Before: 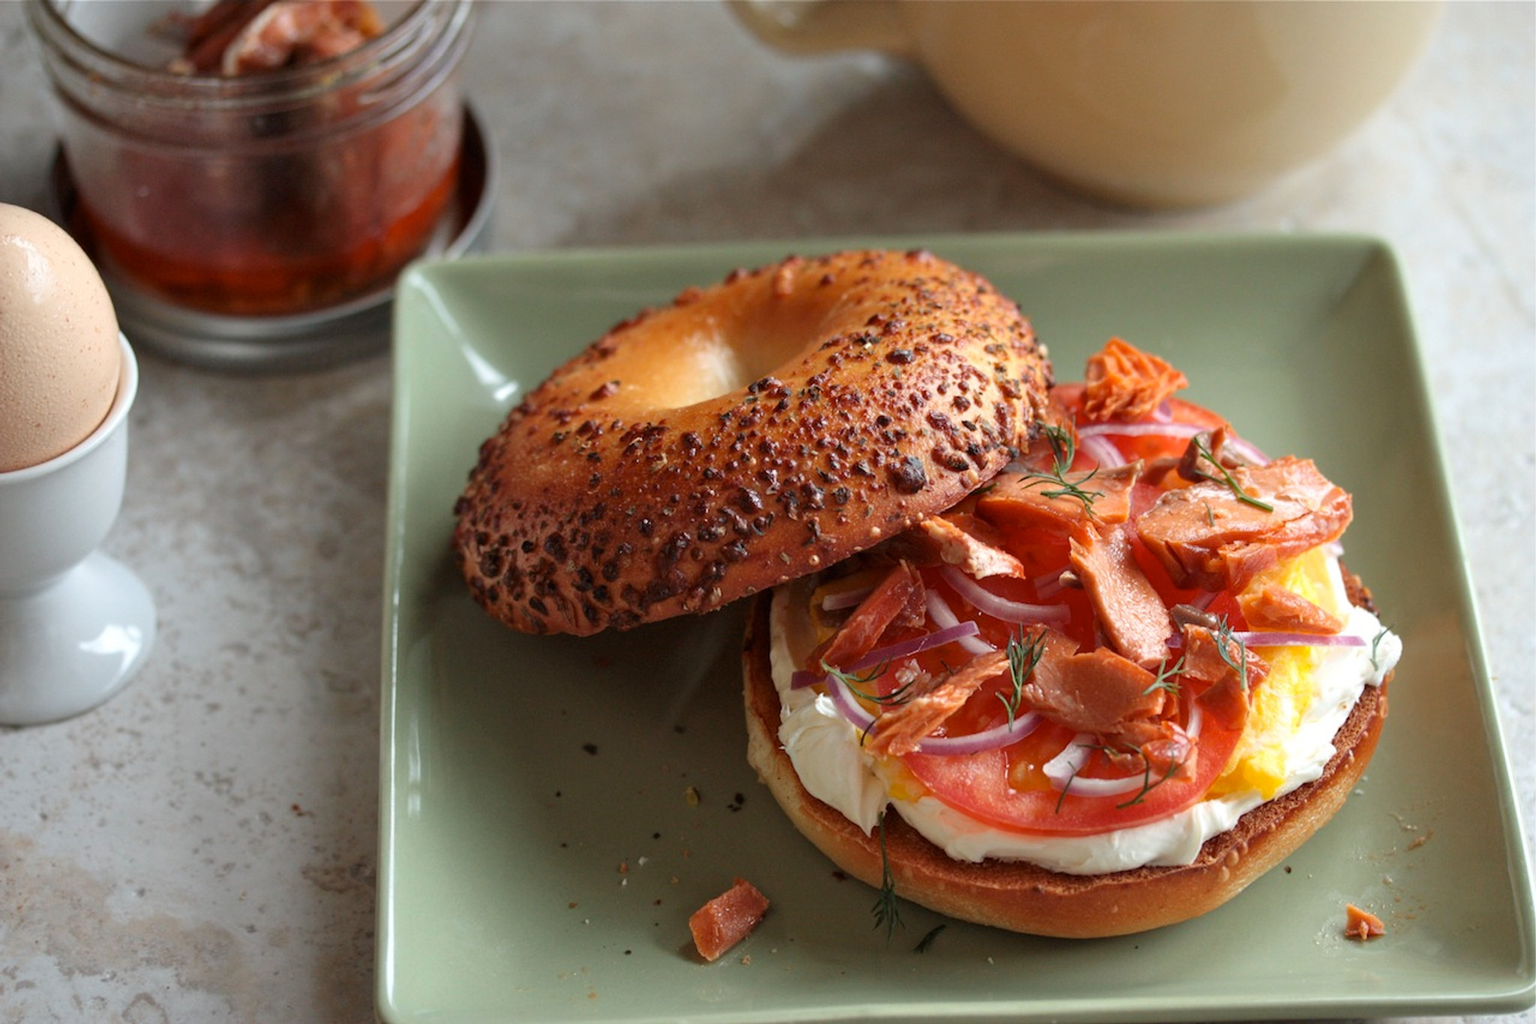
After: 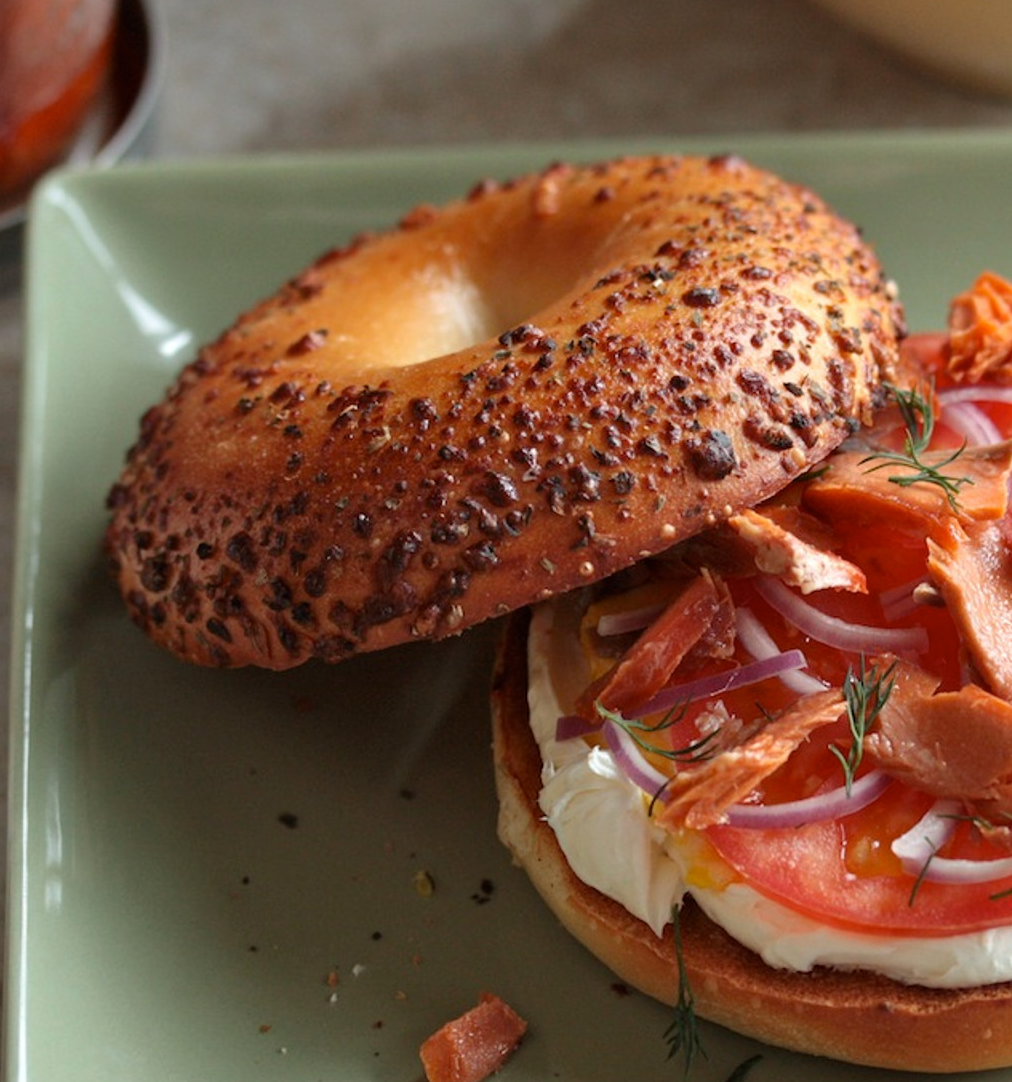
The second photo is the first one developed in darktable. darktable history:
crop and rotate: angle 0.015°, left 24.388%, top 13.095%, right 26.177%, bottom 7.585%
